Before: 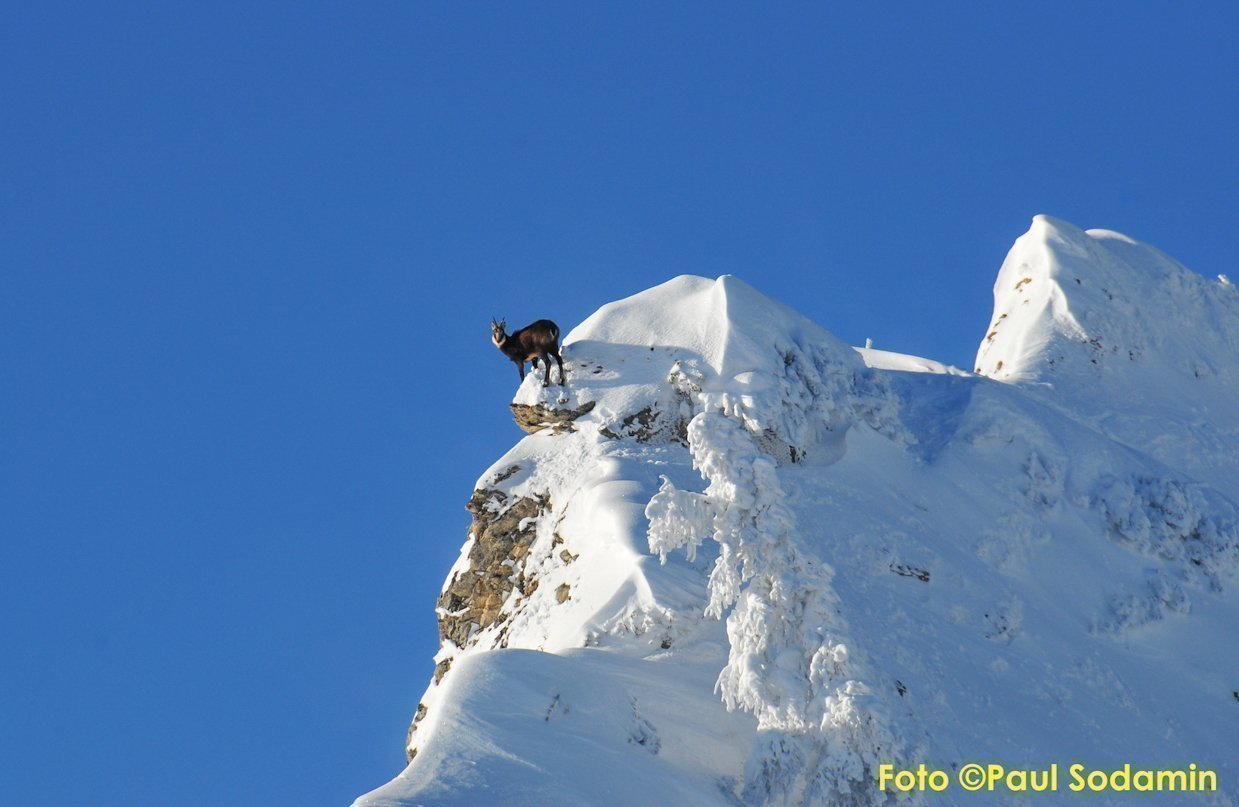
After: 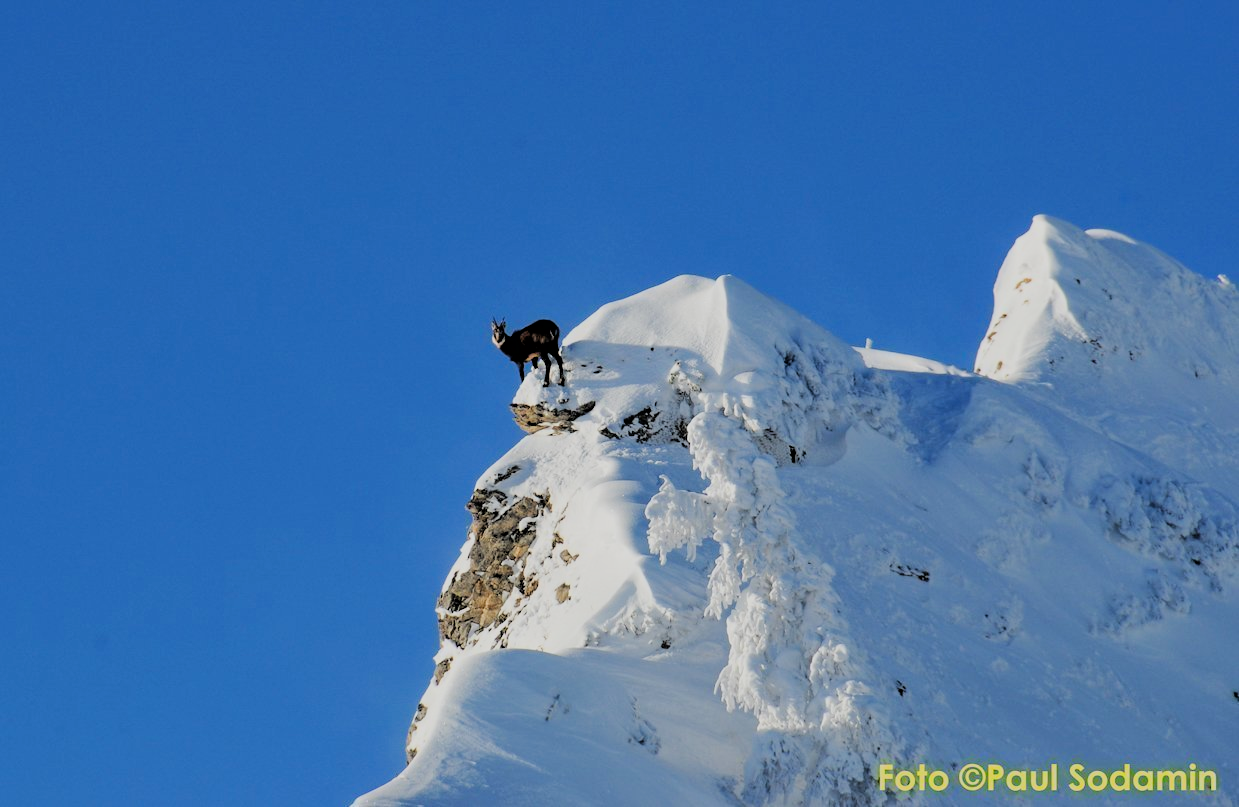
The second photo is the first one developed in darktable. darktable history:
filmic rgb: black relative exposure -2.73 EV, white relative exposure 4.56 EV, hardness 1.76, contrast 1.242
contrast brightness saturation: saturation 0.099
